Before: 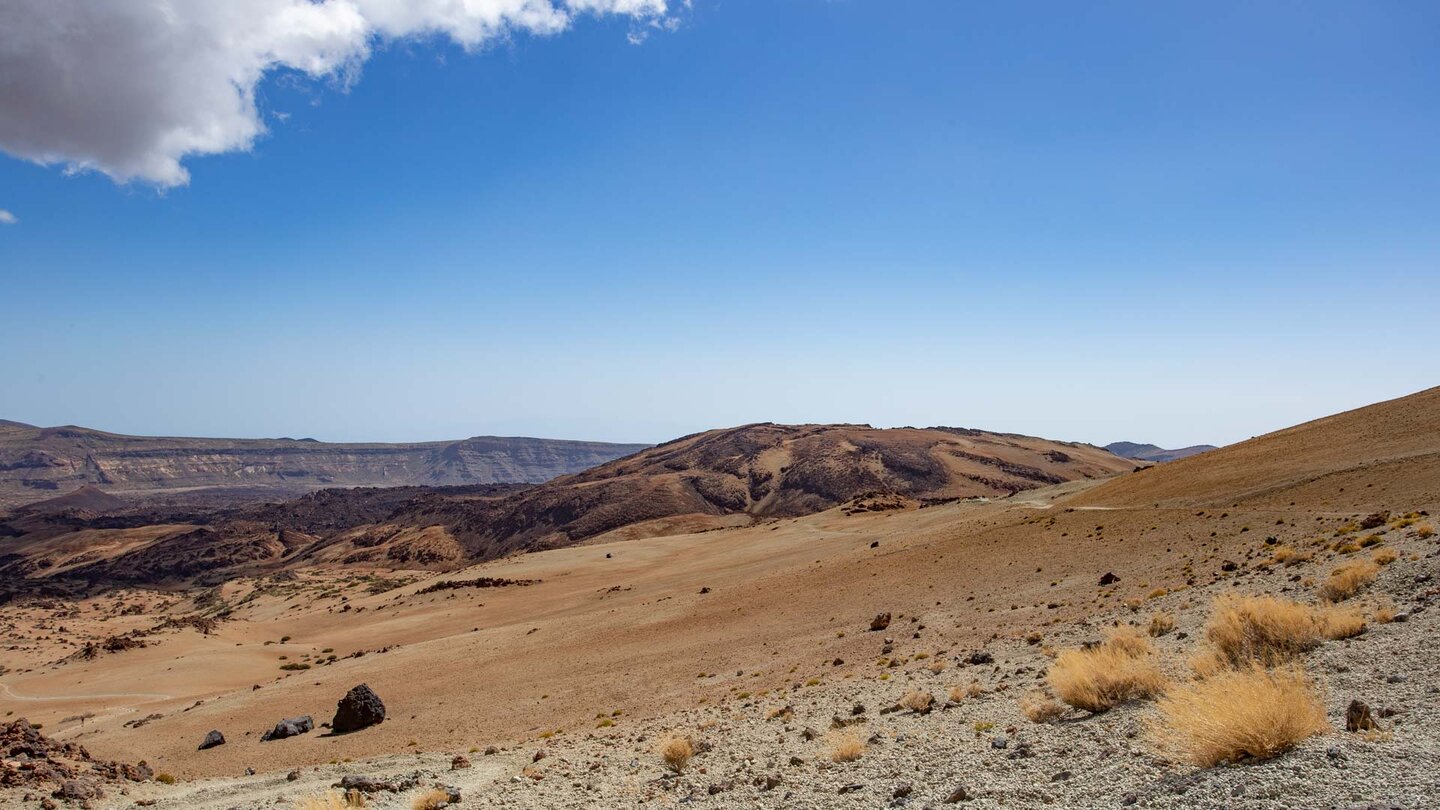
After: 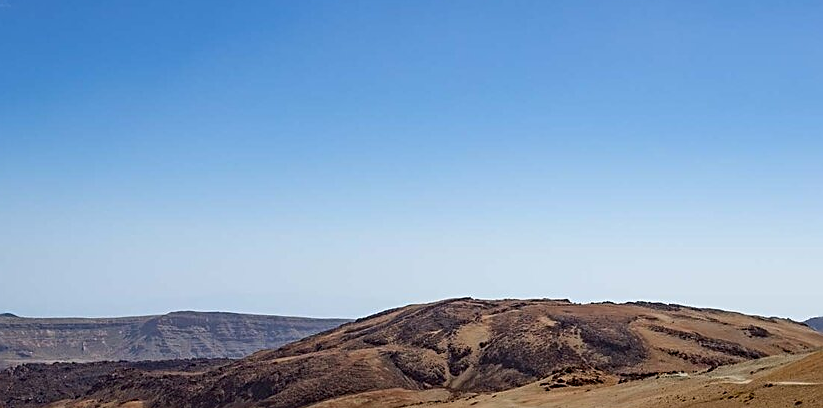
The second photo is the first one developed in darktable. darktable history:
sharpen: amount 0.6
crop: left 20.932%, top 15.471%, right 21.848%, bottom 34.081%
